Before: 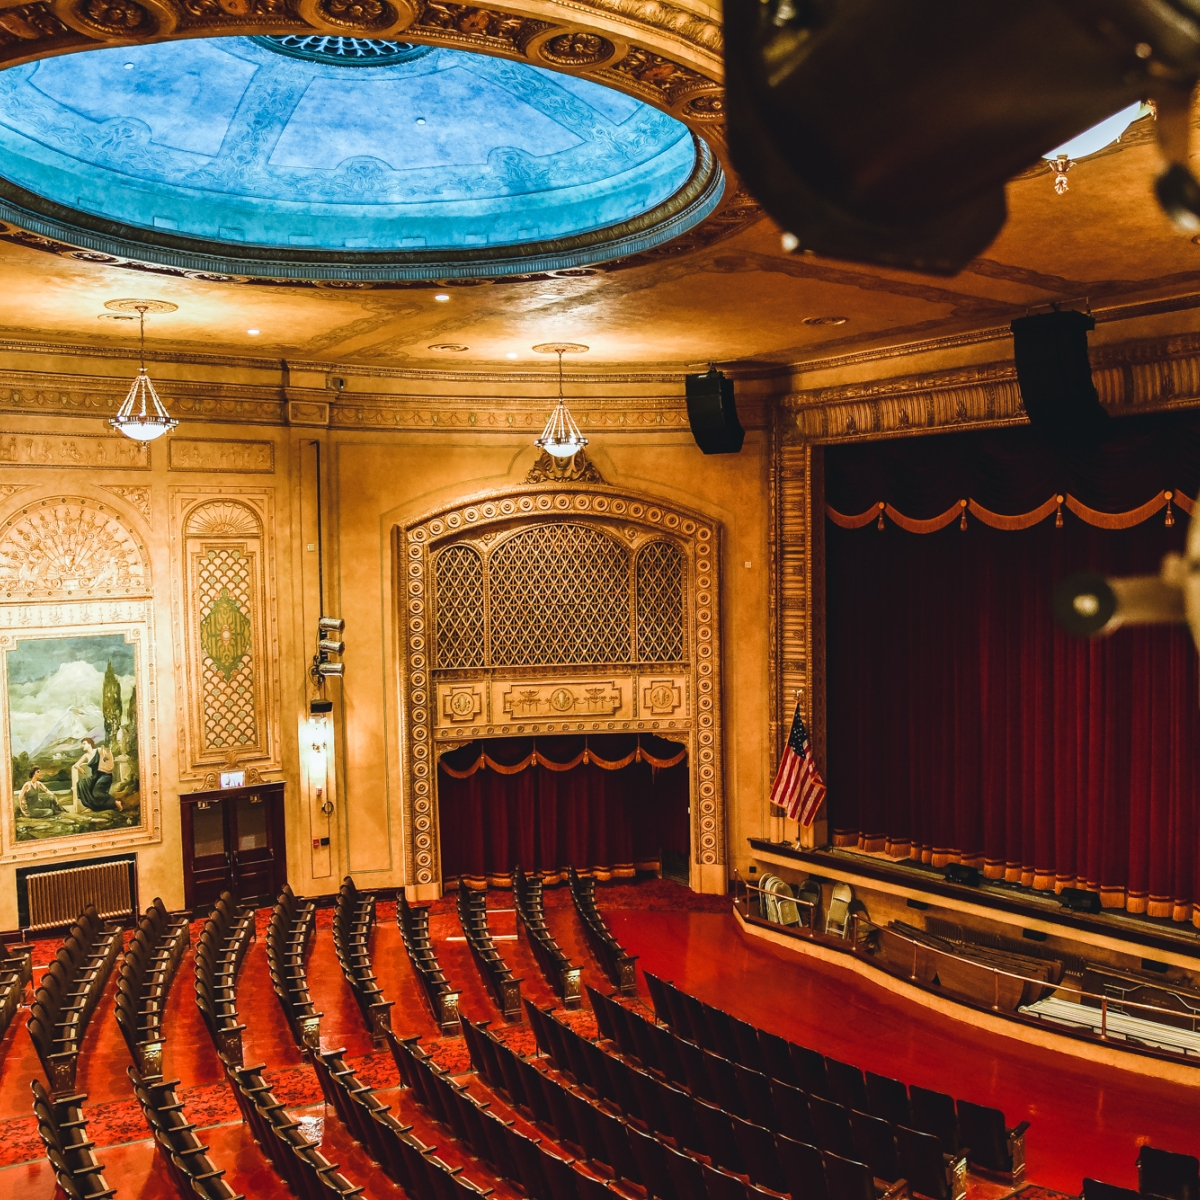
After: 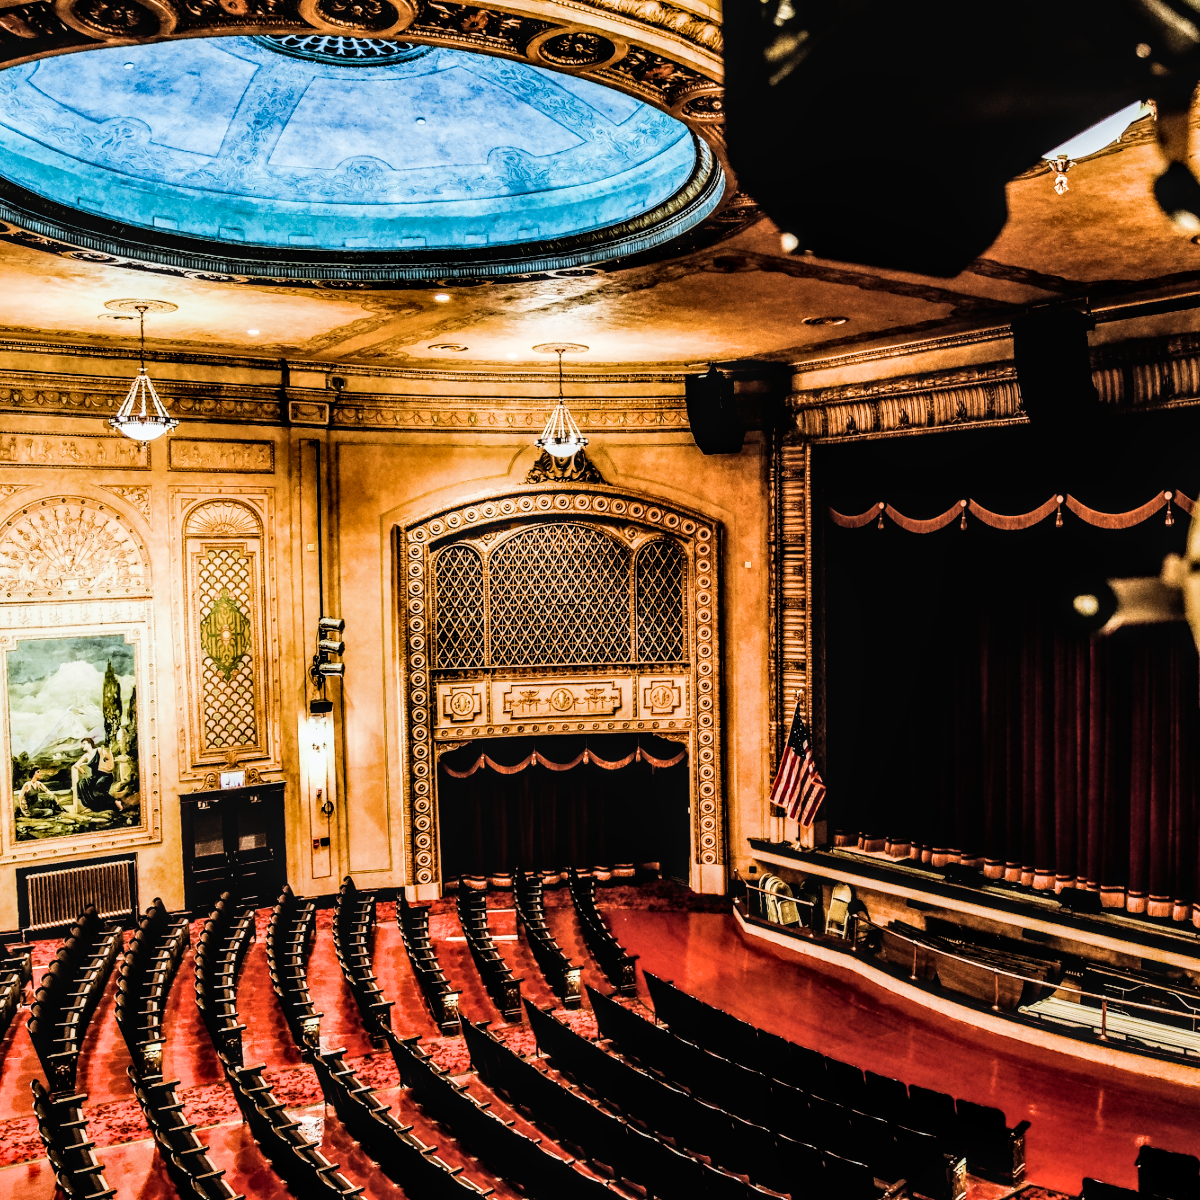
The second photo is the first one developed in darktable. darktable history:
filmic rgb: black relative exposure -5 EV, hardness 2.88, contrast 1.3, highlights saturation mix -10%
contrast equalizer: y [[0.601, 0.6, 0.598, 0.598, 0.6, 0.601], [0.5 ×6], [0.5 ×6], [0 ×6], [0 ×6]]
local contrast: on, module defaults
tone equalizer: -8 EV -0.75 EV, -7 EV -0.7 EV, -6 EV -0.6 EV, -5 EV -0.4 EV, -3 EV 0.4 EV, -2 EV 0.6 EV, -1 EV 0.7 EV, +0 EV 0.75 EV, edges refinement/feathering 500, mask exposure compensation -1.57 EV, preserve details no
